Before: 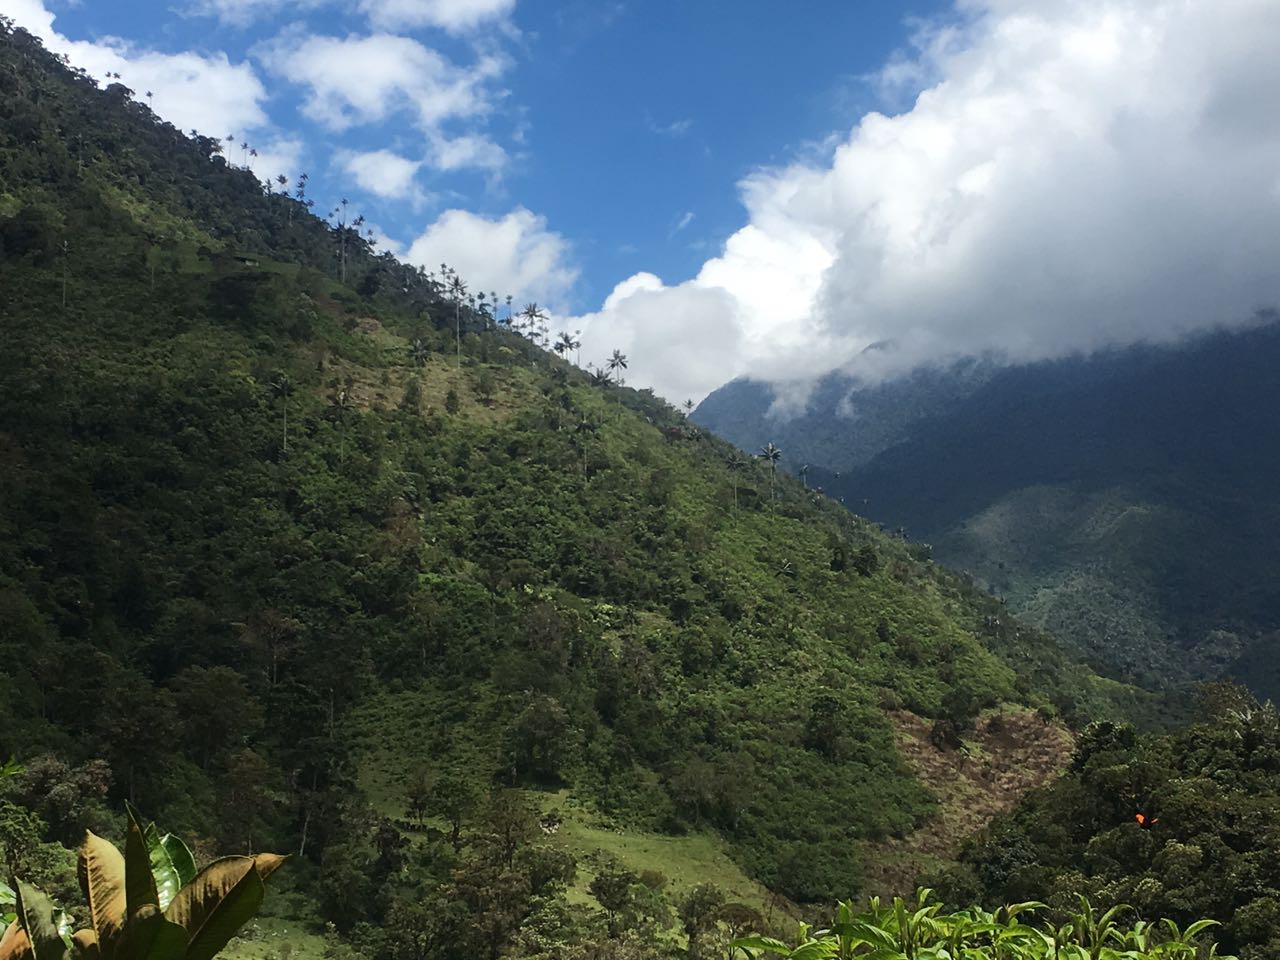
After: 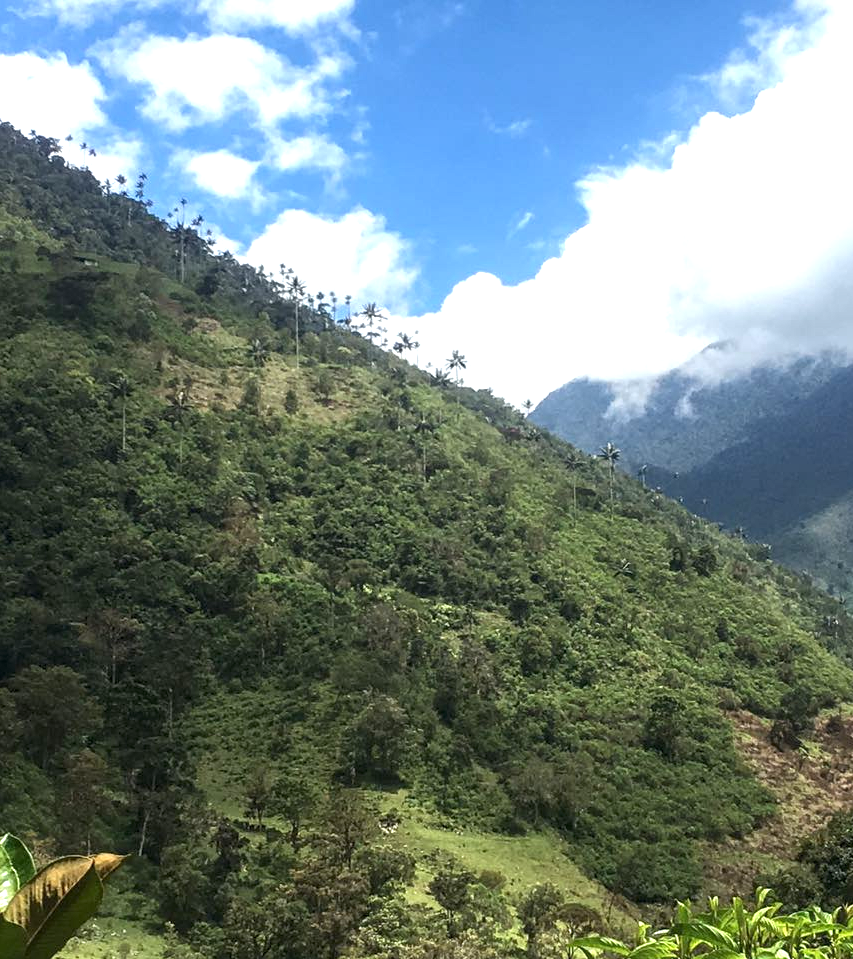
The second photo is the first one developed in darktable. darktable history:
exposure: black level correction 0.001, exposure 0.955 EV, compensate exposure bias true, compensate highlight preservation false
local contrast: on, module defaults
crop and rotate: left 12.648%, right 20.685%
